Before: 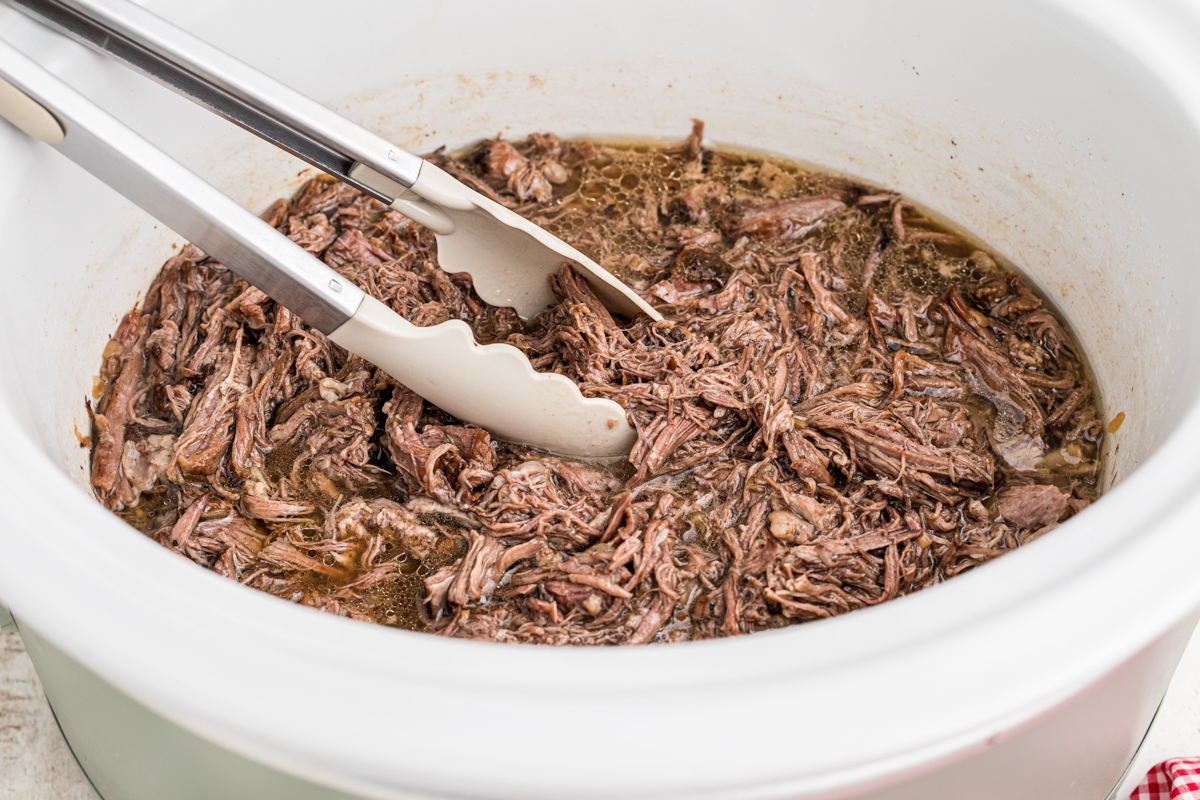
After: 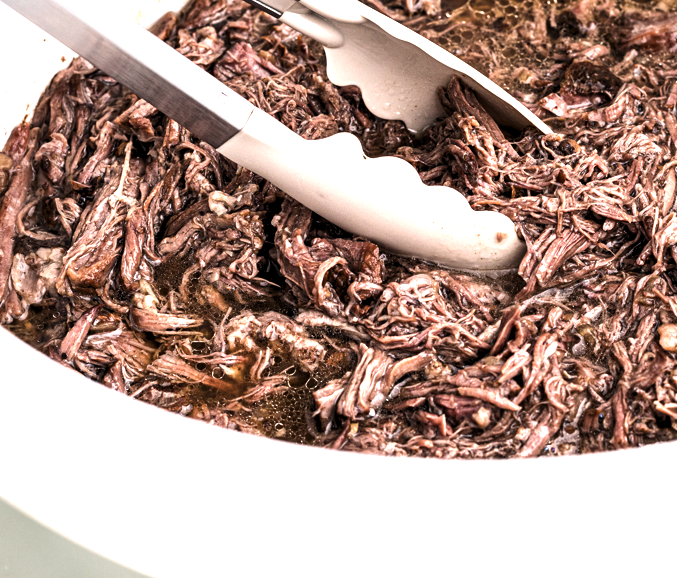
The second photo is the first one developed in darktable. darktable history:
tone curve: curves: ch0 [(0, 0) (0.253, 0.237) (1, 1)]; ch1 [(0, 0) (0.401, 0.42) (0.442, 0.47) (0.491, 0.495) (0.511, 0.523) (0.557, 0.565) (0.66, 0.683) (1, 1)]; ch2 [(0, 0) (0.394, 0.413) (0.5, 0.5) (0.578, 0.568) (1, 1)], color space Lab, independent channels, preserve colors none
levels: levels [0.044, 0.475, 0.791]
crop: left 9.254%, top 23.423%, right 34.281%, bottom 4.206%
